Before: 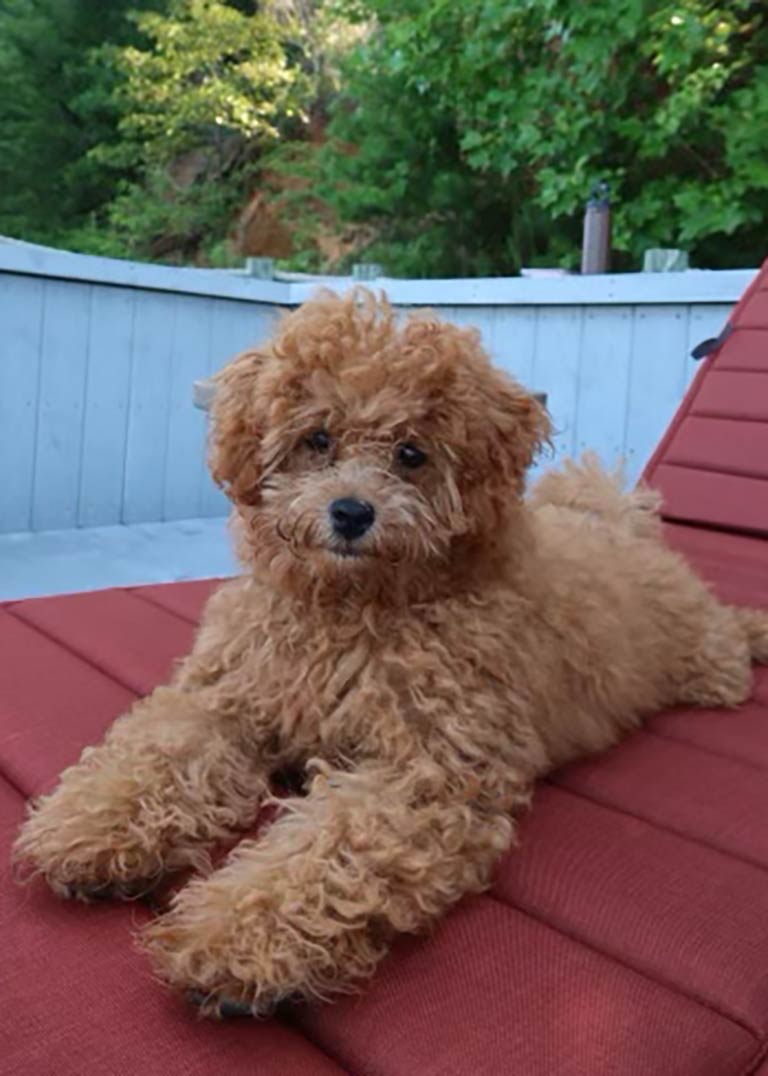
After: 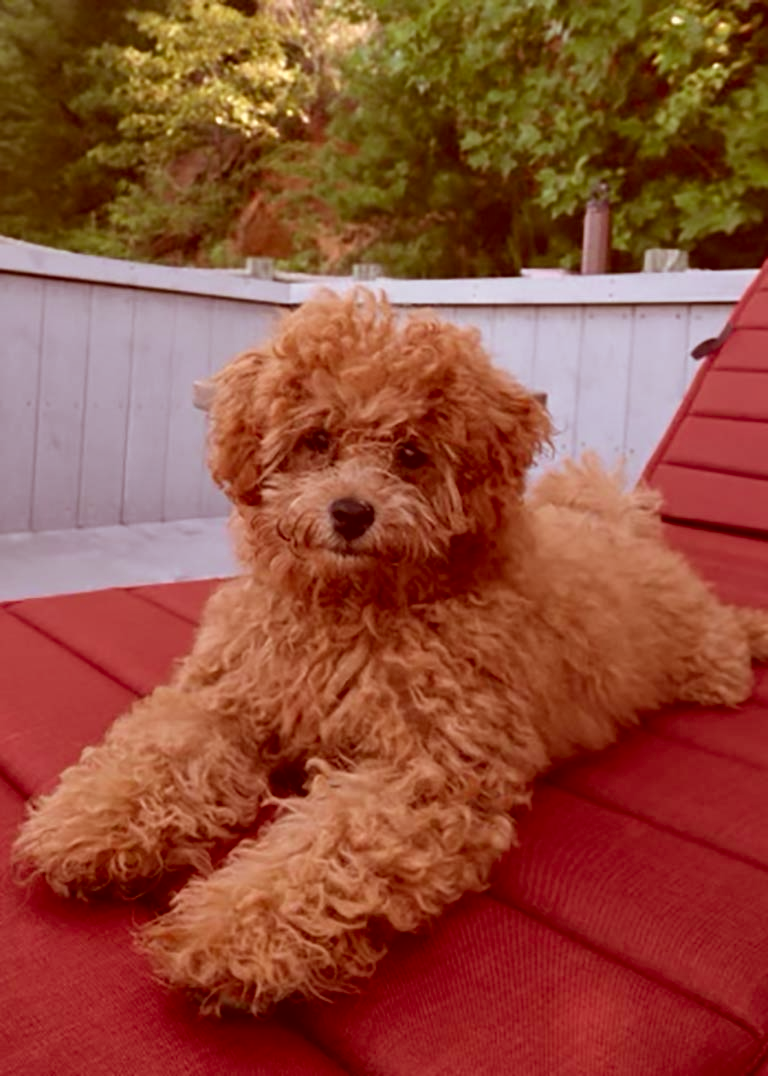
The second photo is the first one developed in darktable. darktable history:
shadows and highlights: shadows 20.81, highlights -82.58, soften with gaussian
color correction: highlights a* 9.11, highlights b* 8.48, shadows a* 39.3, shadows b* 39.62, saturation 0.818
